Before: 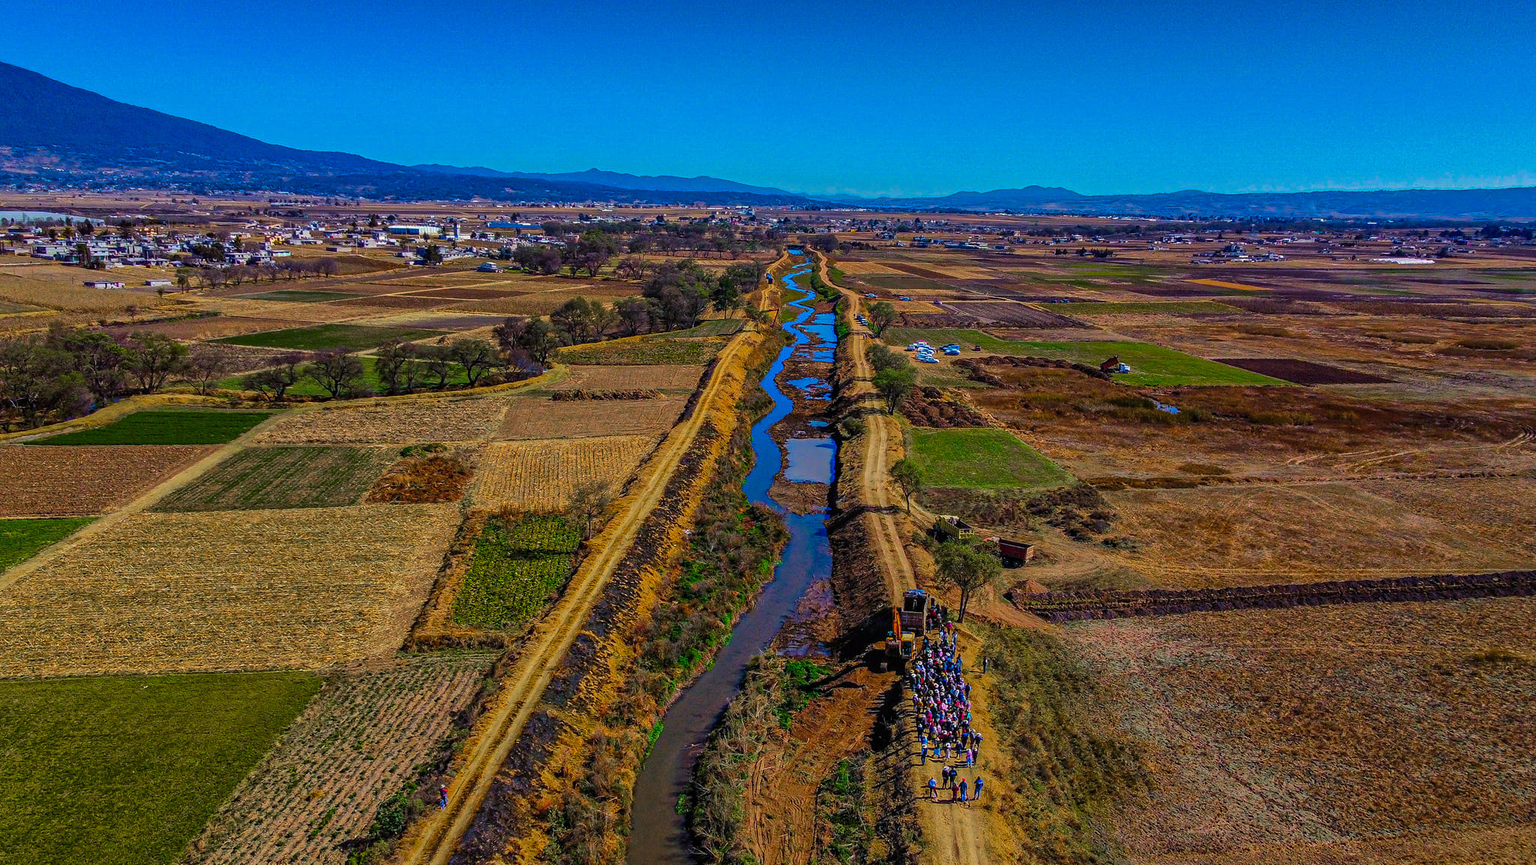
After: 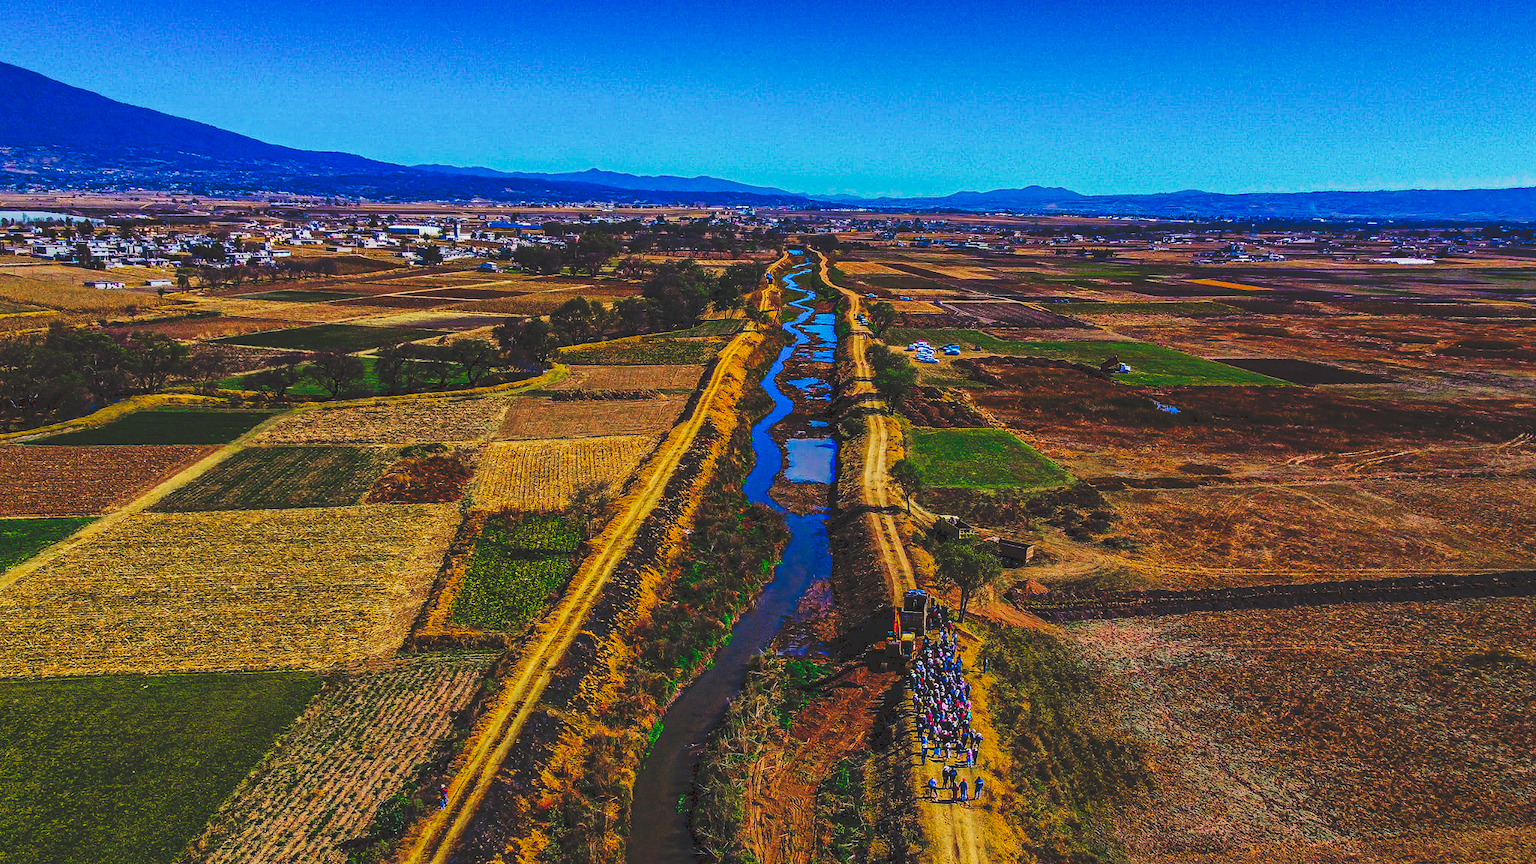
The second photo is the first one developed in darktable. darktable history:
white balance: red 0.986, blue 1.01
tone equalizer: -8 EV -0.55 EV
tone curve: curves: ch0 [(0, 0) (0.003, 0.145) (0.011, 0.15) (0.025, 0.15) (0.044, 0.156) (0.069, 0.161) (0.1, 0.169) (0.136, 0.175) (0.177, 0.184) (0.224, 0.196) (0.277, 0.234) (0.335, 0.291) (0.399, 0.391) (0.468, 0.505) (0.543, 0.633) (0.623, 0.742) (0.709, 0.826) (0.801, 0.882) (0.898, 0.93) (1, 1)], preserve colors none
